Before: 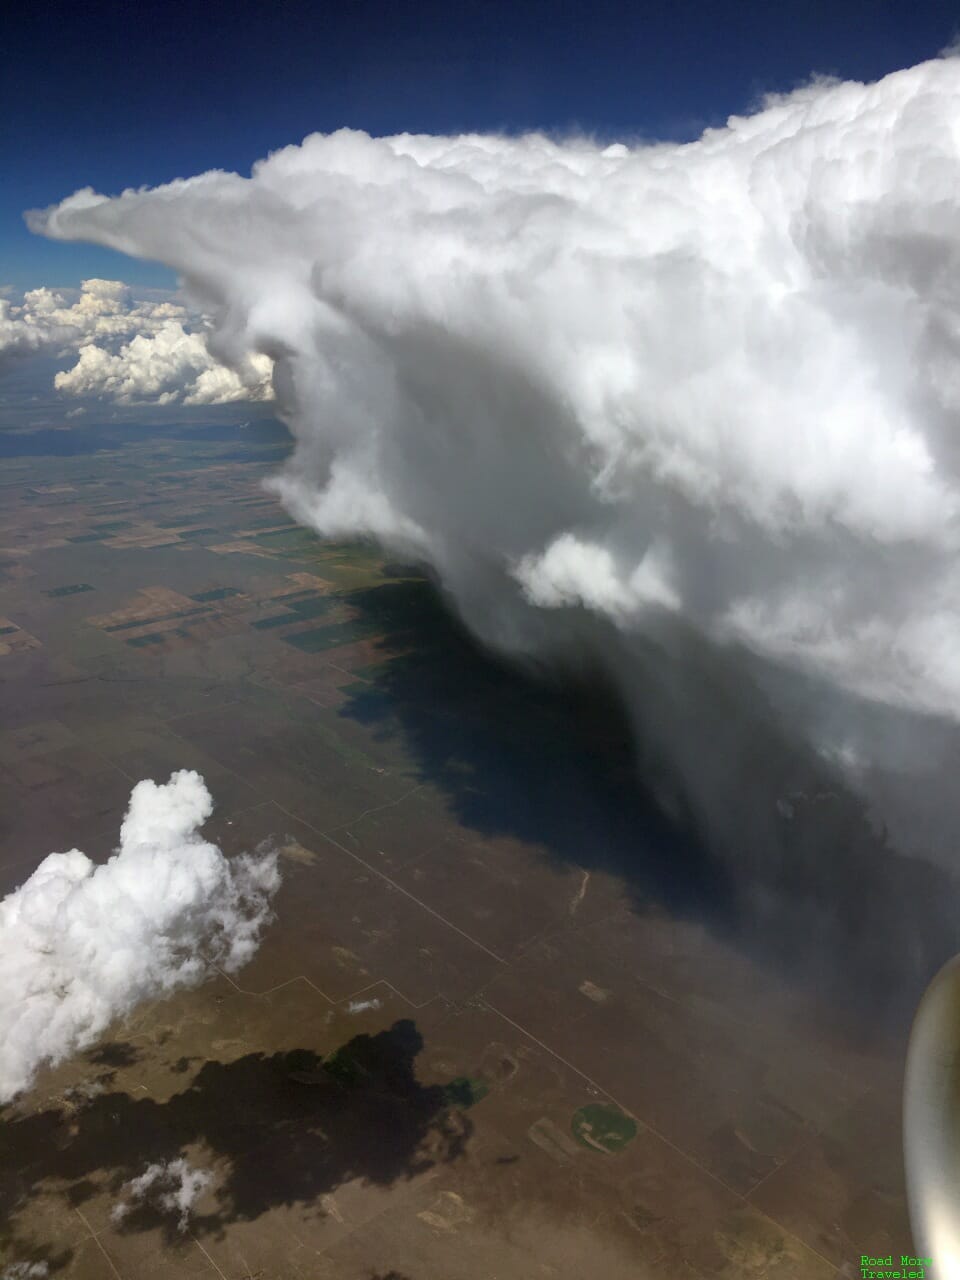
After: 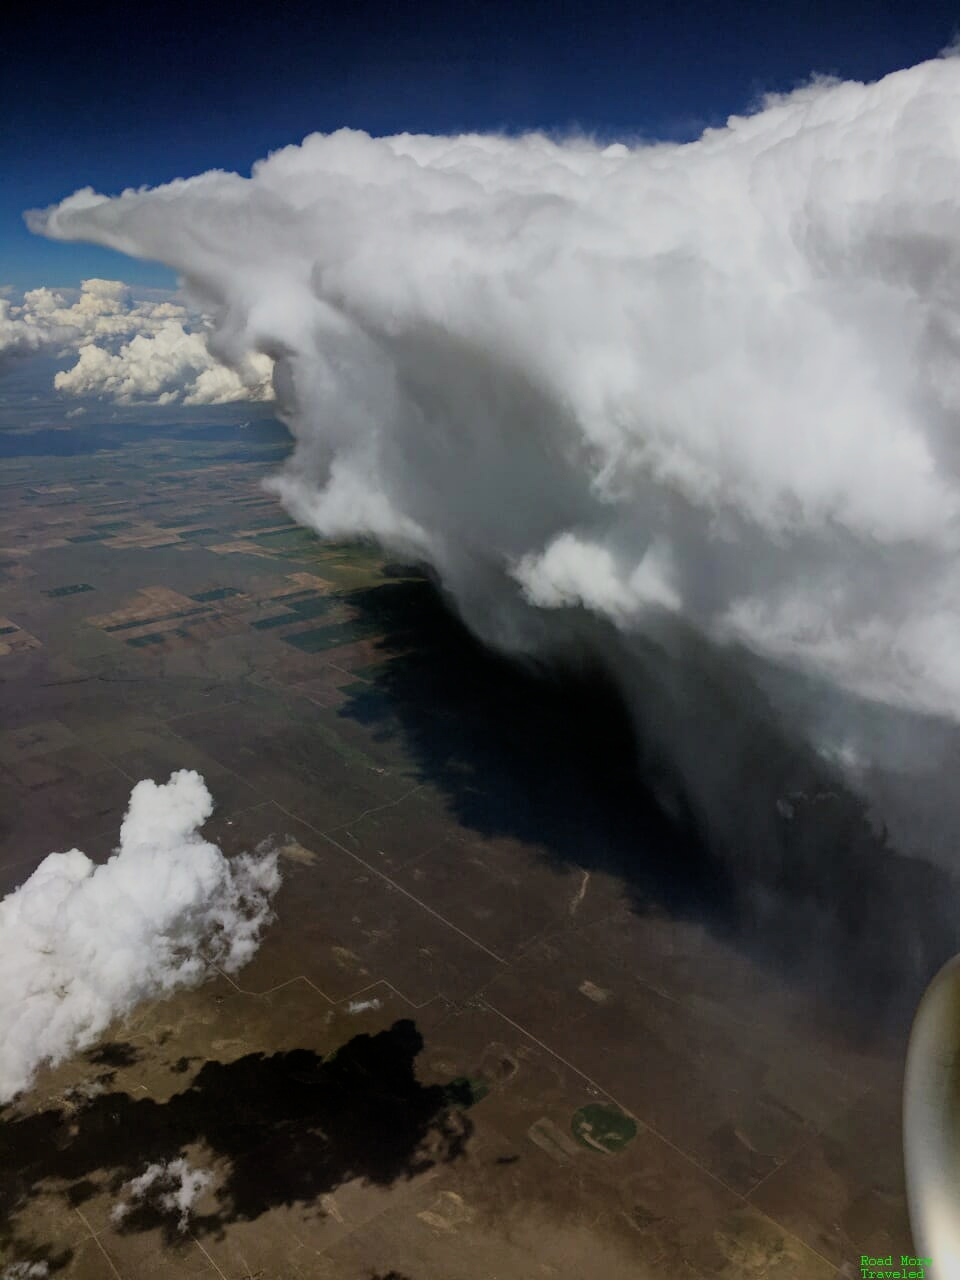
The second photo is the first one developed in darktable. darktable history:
filmic rgb: black relative exposure -9.35 EV, white relative exposure 6.81 EV, hardness 3.05, contrast 1.054
haze removal: compatibility mode true, adaptive false
